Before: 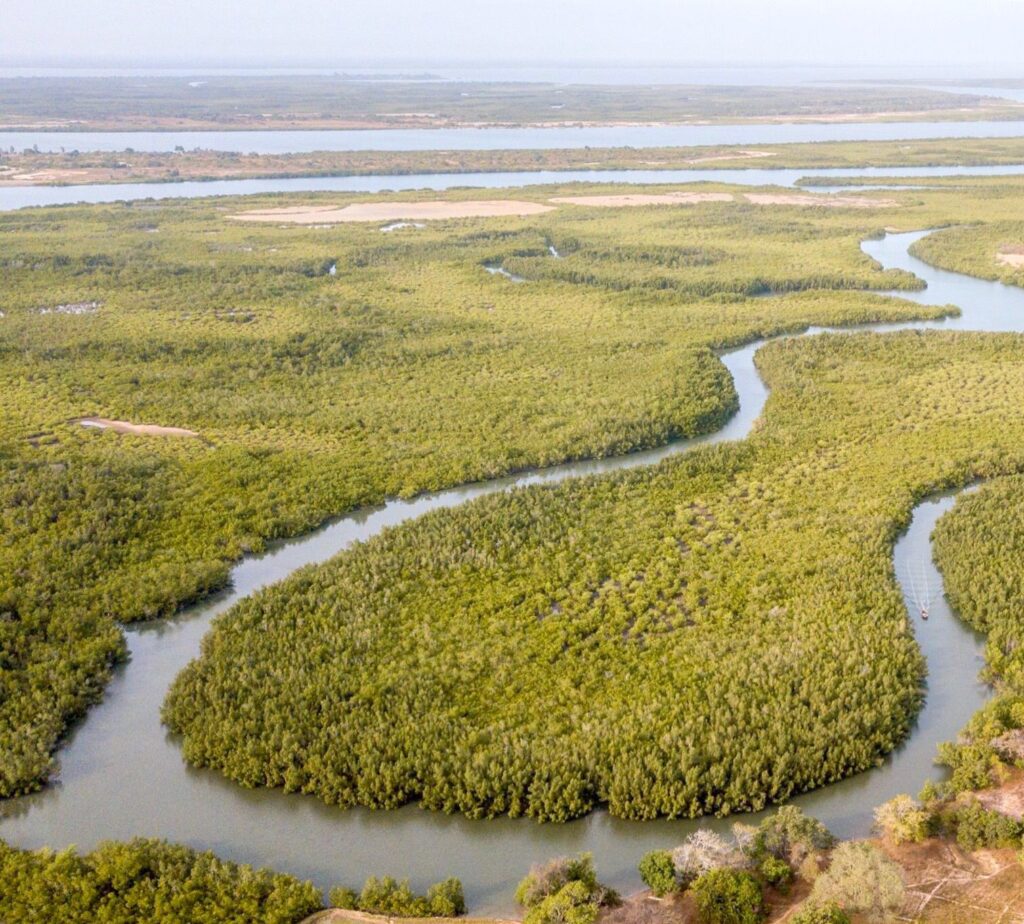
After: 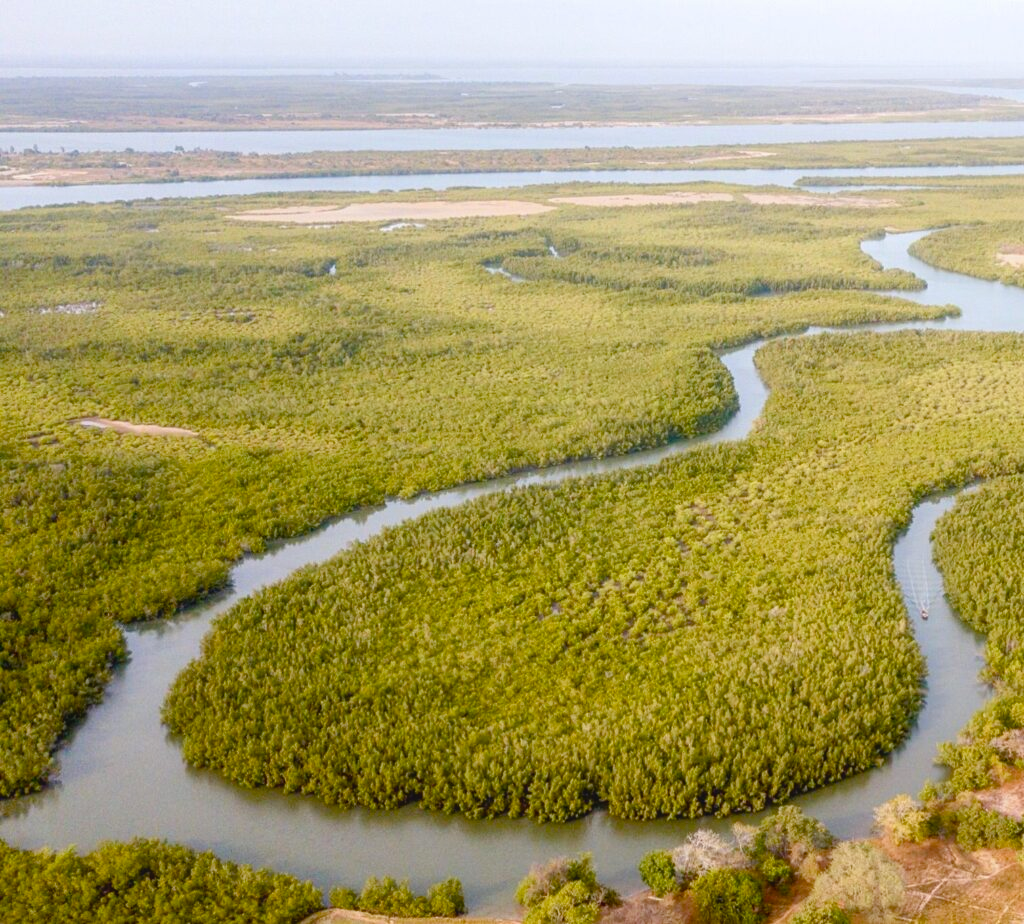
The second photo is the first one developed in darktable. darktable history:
color balance rgb: perceptual saturation grading › global saturation 20%, perceptual saturation grading › highlights -25%, perceptual saturation grading › shadows 50%
contrast equalizer: y [[0.5, 0.488, 0.462, 0.461, 0.491, 0.5], [0.5 ×6], [0.5 ×6], [0 ×6], [0 ×6]]
